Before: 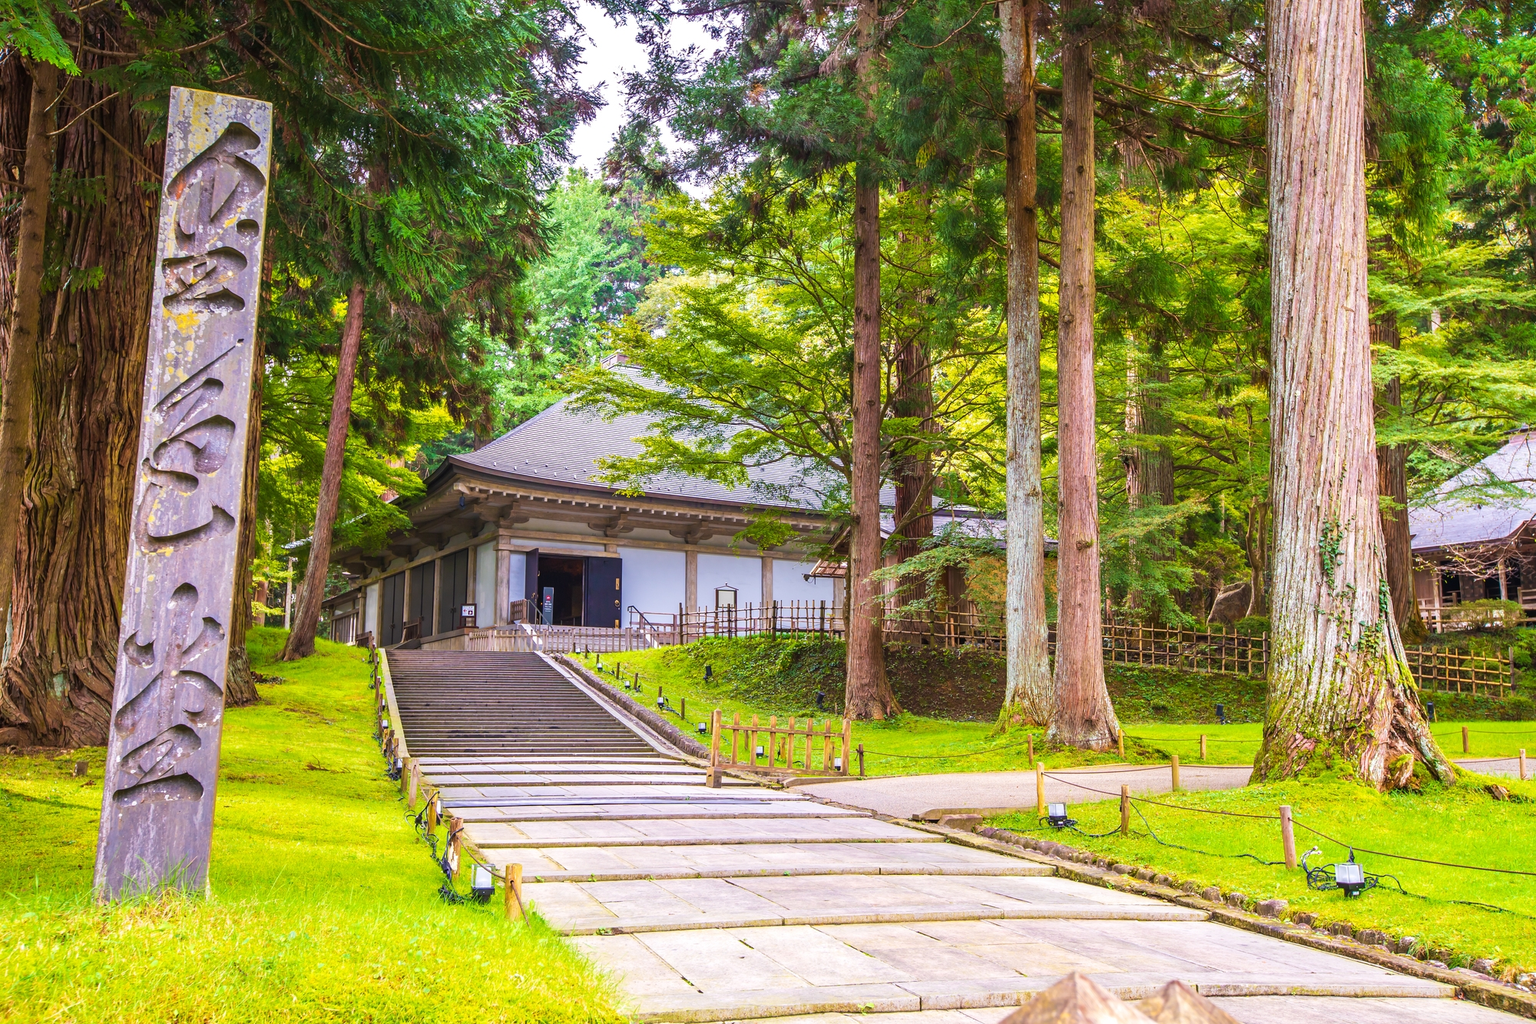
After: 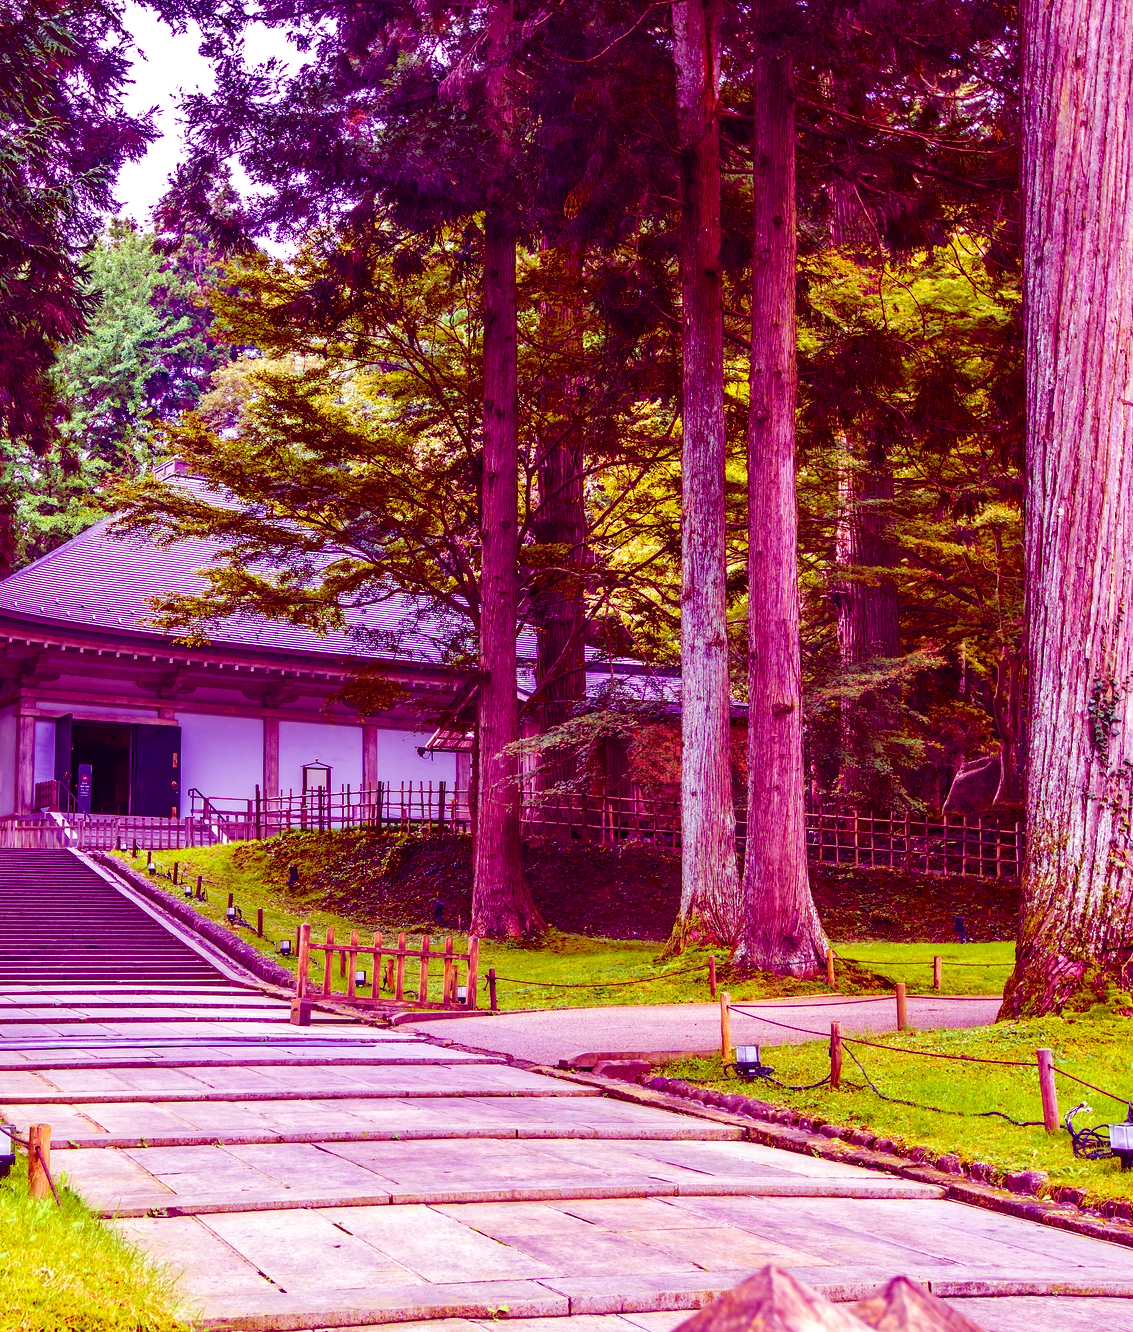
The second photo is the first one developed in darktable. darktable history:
color balance: mode lift, gamma, gain (sRGB), lift [1, 1, 0.101, 1]
crop: left 31.458%, top 0%, right 11.876%
